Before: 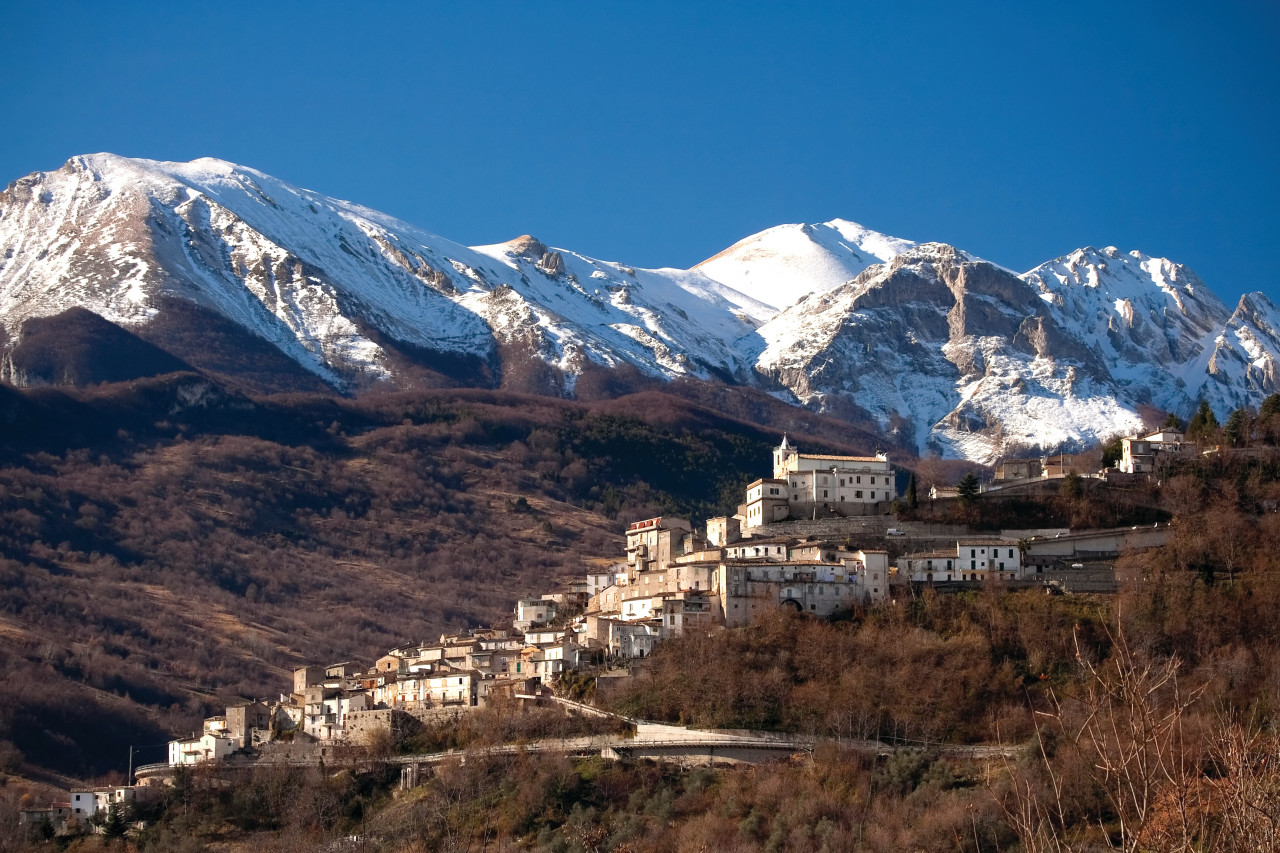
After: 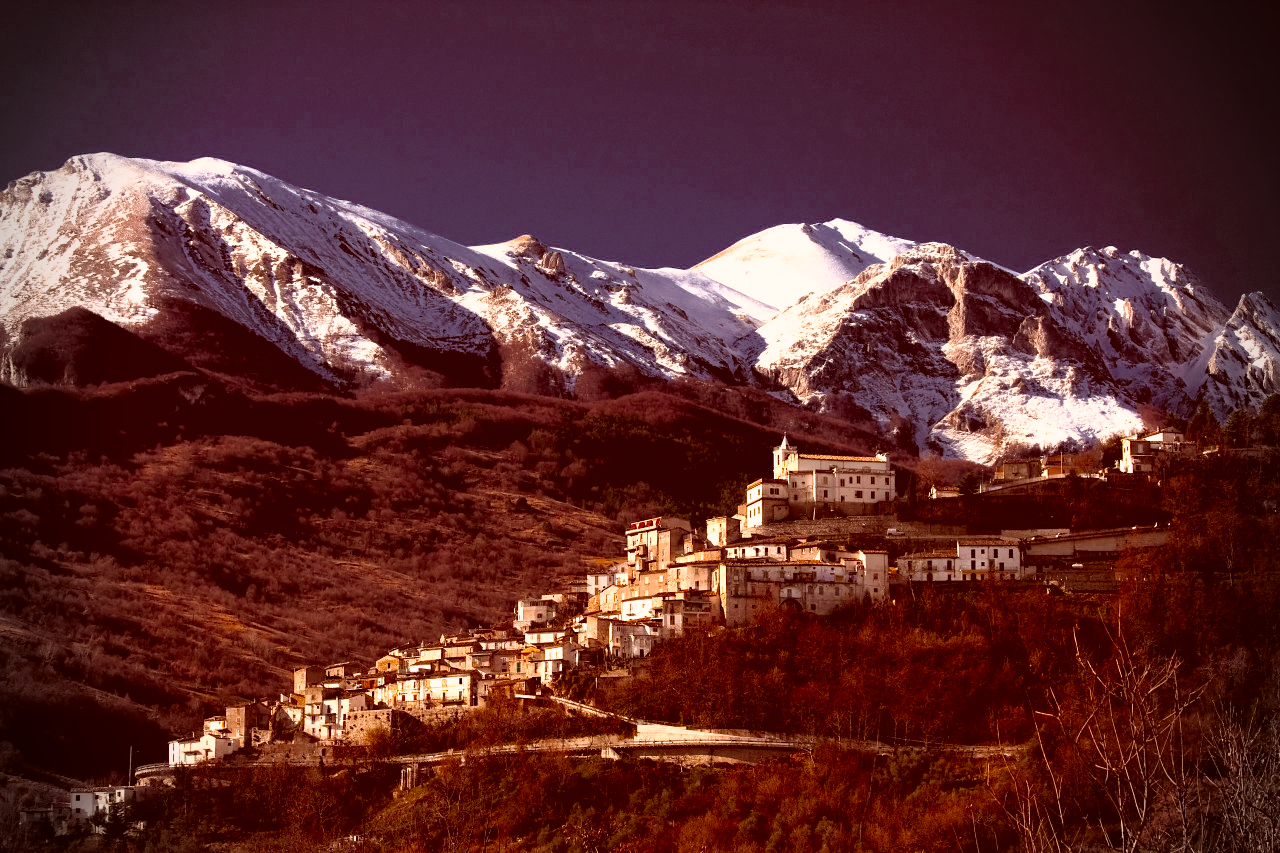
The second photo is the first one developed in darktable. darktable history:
tone curve: curves: ch0 [(0, 0) (0.003, 0.001) (0.011, 0.005) (0.025, 0.011) (0.044, 0.02) (0.069, 0.031) (0.1, 0.045) (0.136, 0.077) (0.177, 0.124) (0.224, 0.181) (0.277, 0.245) (0.335, 0.316) (0.399, 0.393) (0.468, 0.477) (0.543, 0.568) (0.623, 0.666) (0.709, 0.771) (0.801, 0.871) (0.898, 0.965) (1, 1)], color space Lab, linked channels, preserve colors none
color balance rgb: linear chroma grading › global chroma 14.466%, perceptual saturation grading › global saturation 30.11%, global vibrance 7.126%, saturation formula JzAzBz (2021)
color correction: highlights a* 9.56, highlights b* 8.8, shadows a* 39.54, shadows b* 39.58, saturation 0.771
vignetting: fall-off radius 31.07%
